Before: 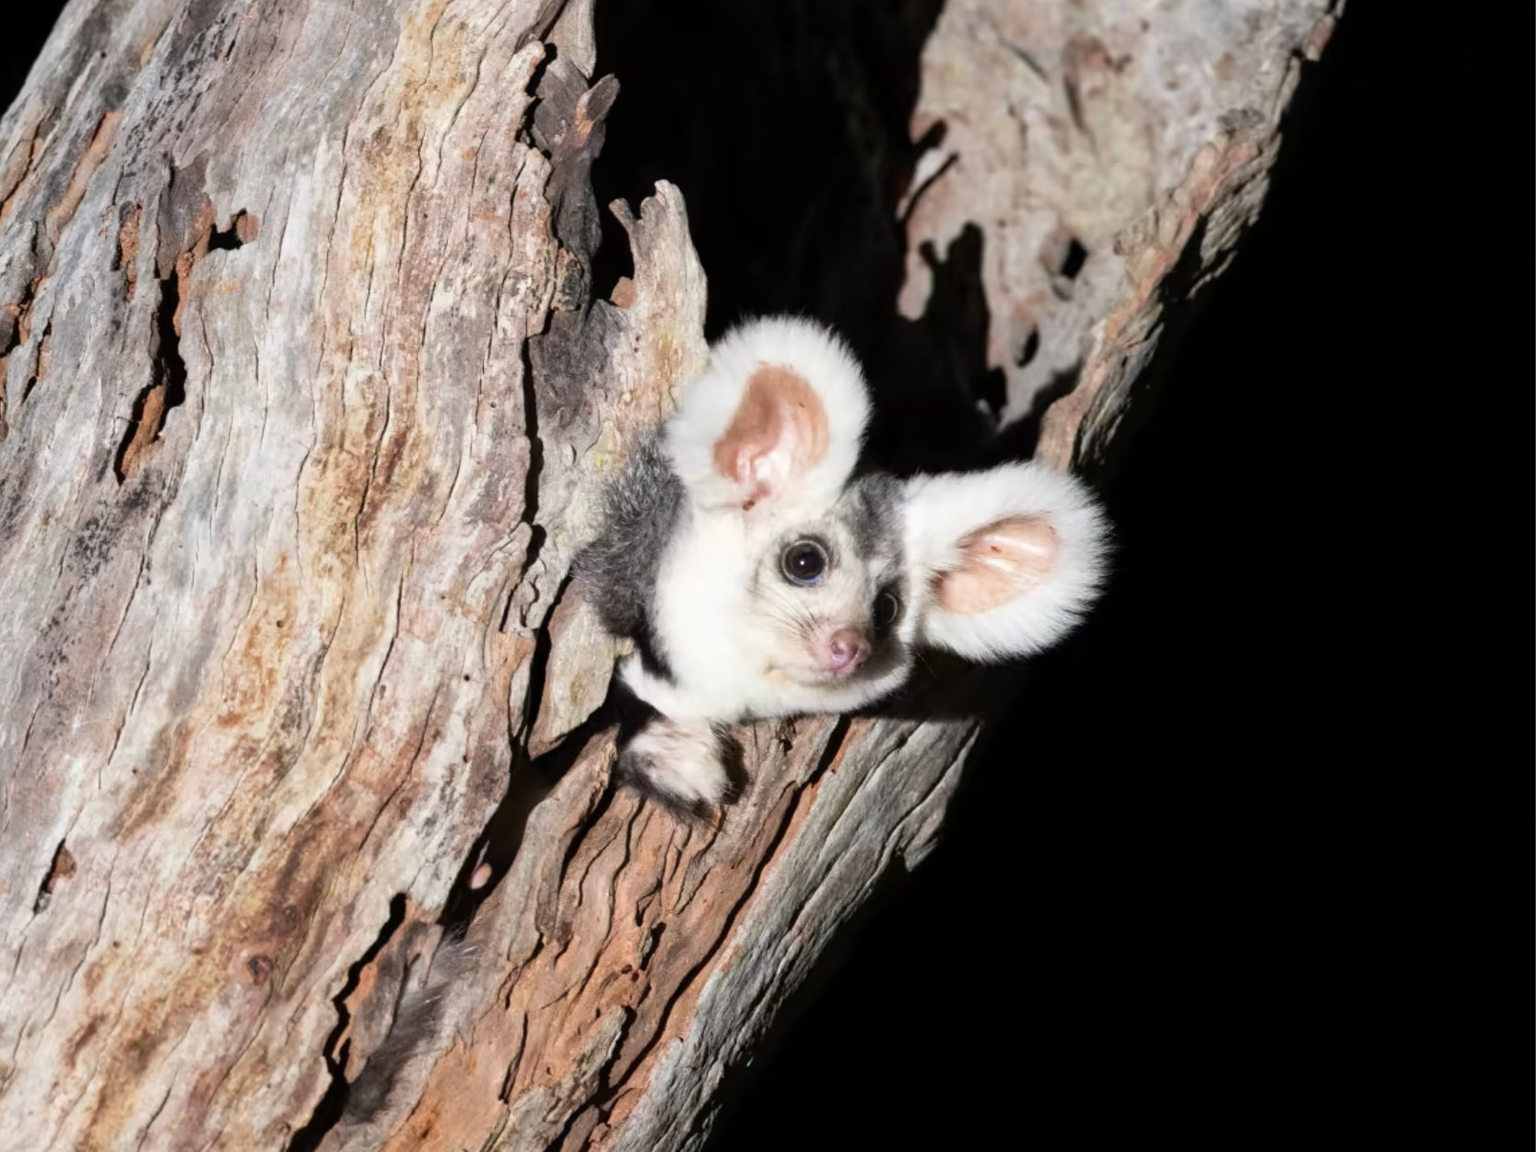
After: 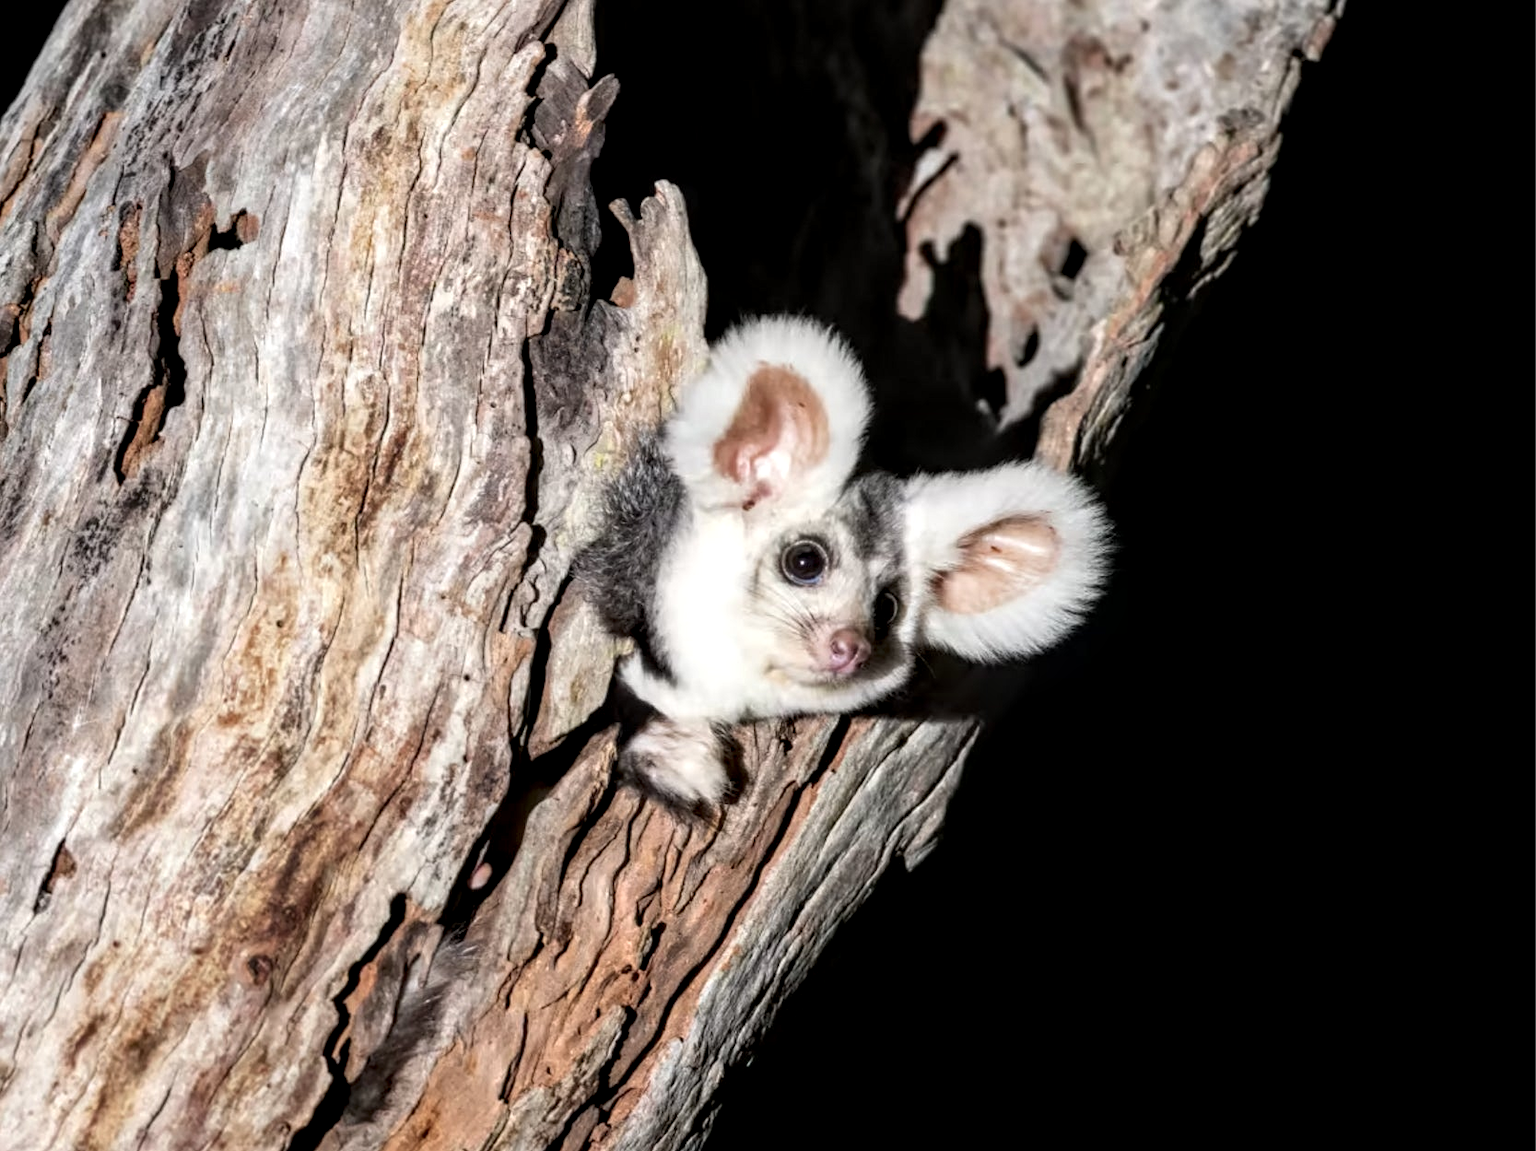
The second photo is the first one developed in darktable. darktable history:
local contrast: detail 155%
